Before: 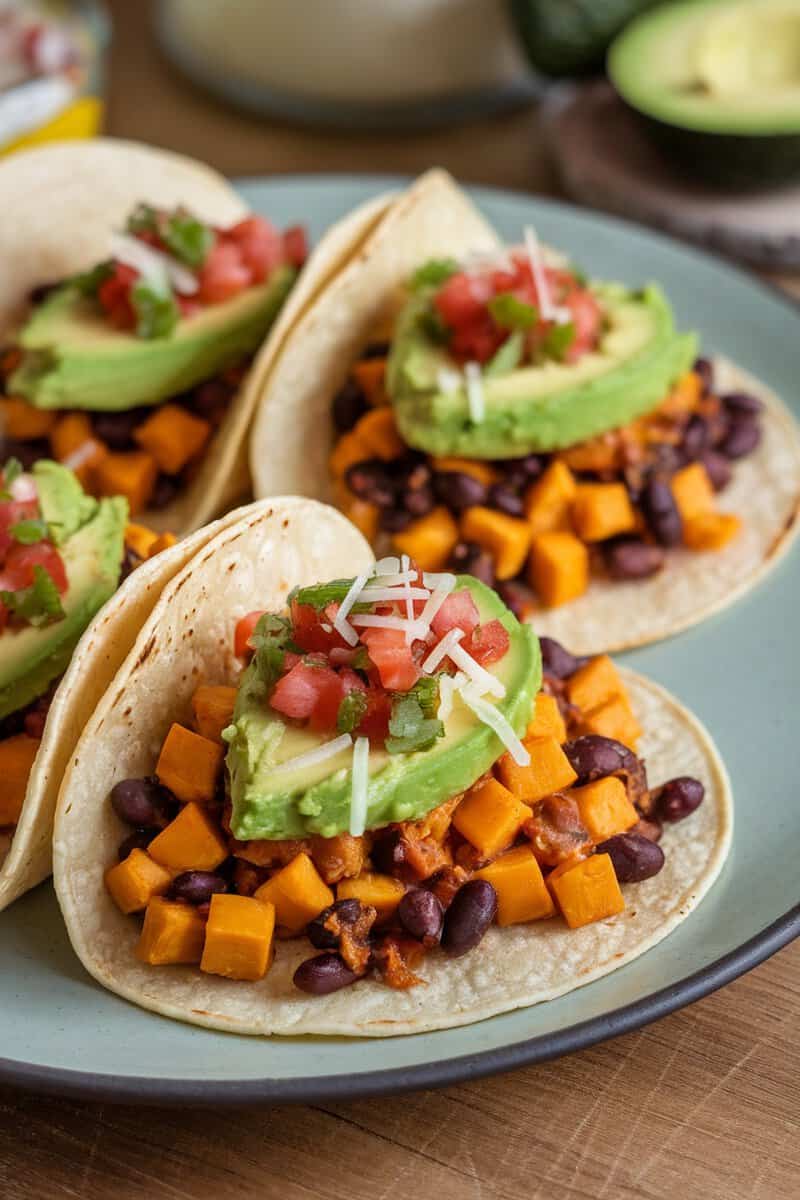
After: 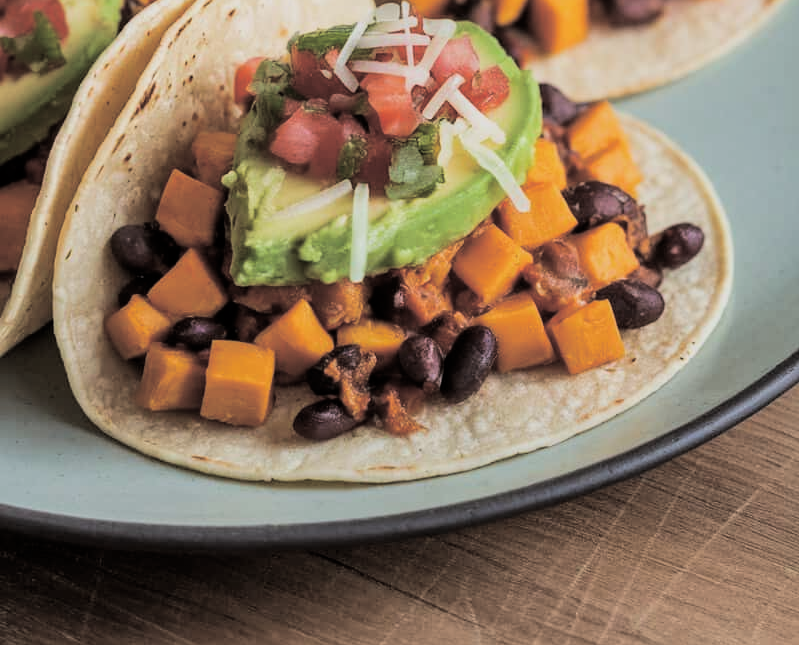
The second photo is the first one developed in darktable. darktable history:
tone equalizer: -8 EV -0.417 EV, -7 EV -0.389 EV, -6 EV -0.333 EV, -5 EV -0.222 EV, -3 EV 0.222 EV, -2 EV 0.333 EV, -1 EV 0.389 EV, +0 EV 0.417 EV, edges refinement/feathering 500, mask exposure compensation -1.57 EV, preserve details no
crop and rotate: top 46.237%
filmic rgb: hardness 4.17, contrast 0.921
split-toning: shadows › hue 36°, shadows › saturation 0.05, highlights › hue 10.8°, highlights › saturation 0.15, compress 40%
bloom: size 13.65%, threshold 98.39%, strength 4.82%
